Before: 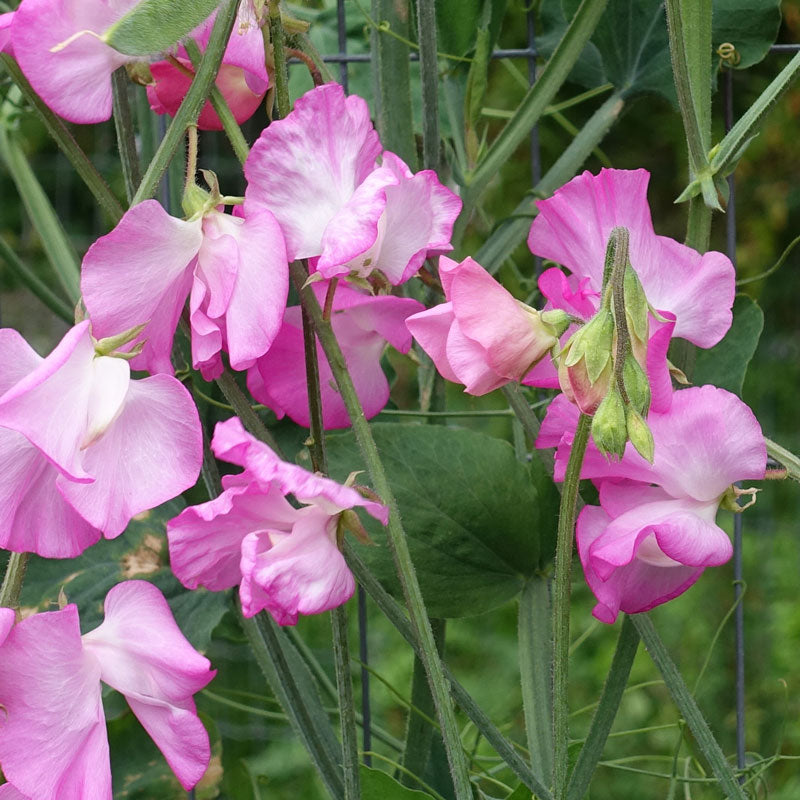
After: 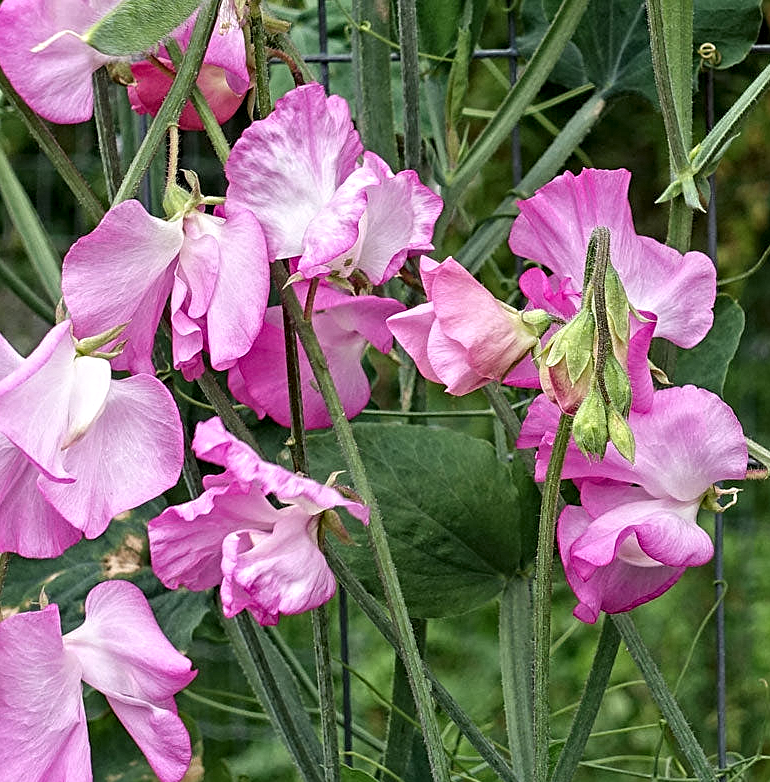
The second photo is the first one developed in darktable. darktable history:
sharpen: radius 1.272, amount 0.305, threshold 0
contrast equalizer: octaves 7, y [[0.5, 0.542, 0.583, 0.625, 0.667, 0.708], [0.5 ×6], [0.5 ×6], [0 ×6], [0 ×6]]
crop and rotate: left 2.536%, right 1.107%, bottom 2.246%
